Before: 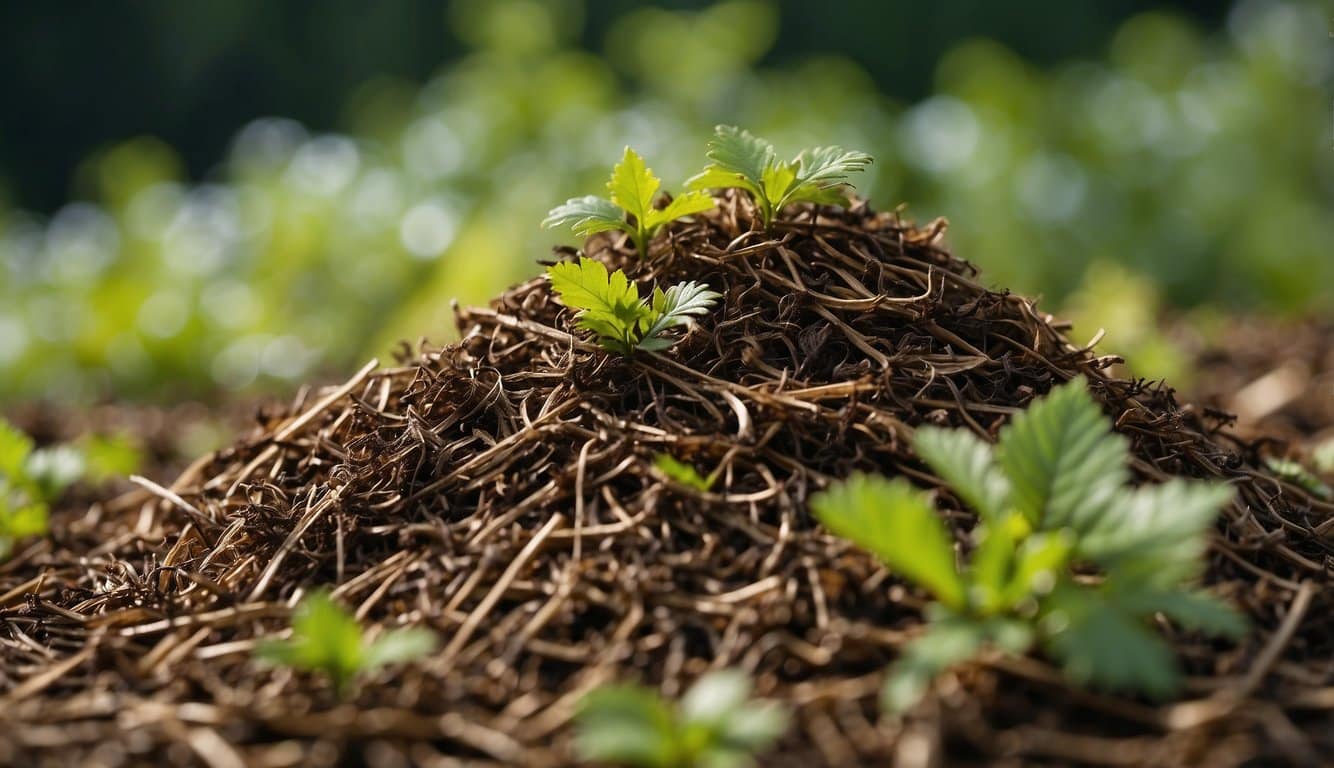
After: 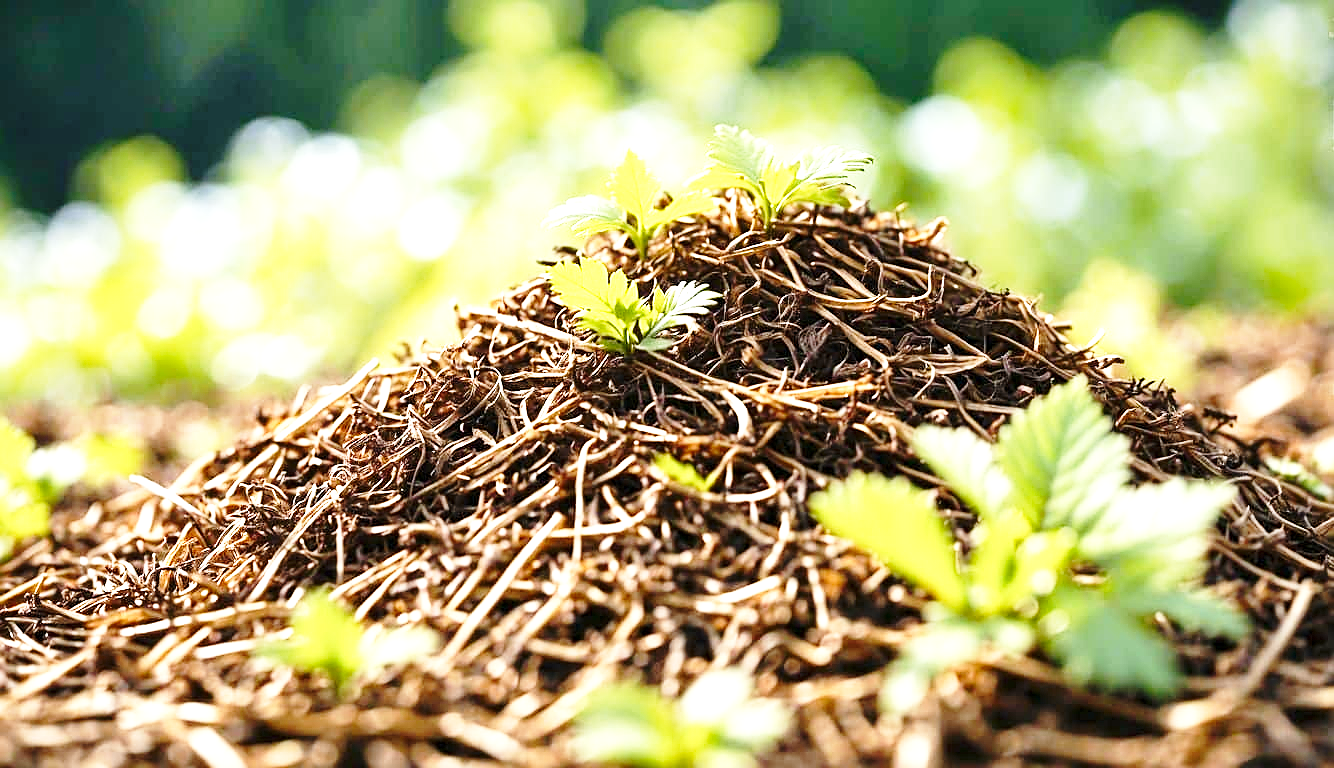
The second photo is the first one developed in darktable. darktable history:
base curve: curves: ch0 [(0, 0) (0.028, 0.03) (0.121, 0.232) (0.46, 0.748) (0.859, 0.968) (1, 1)], preserve colors none
sharpen: on, module defaults
exposure: black level correction 0.001, exposure 1.646 EV, compensate exposure bias true, compensate highlight preservation false
